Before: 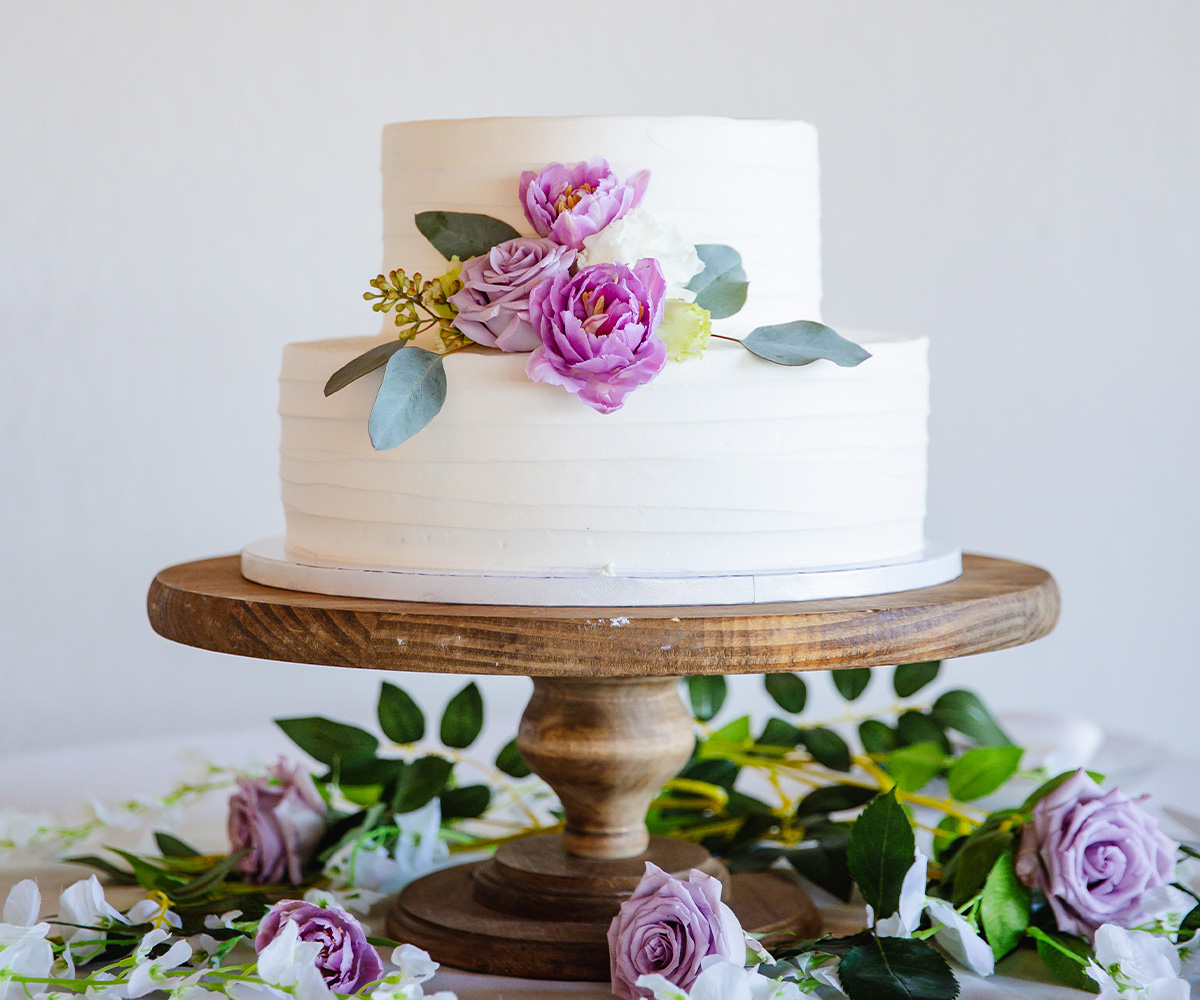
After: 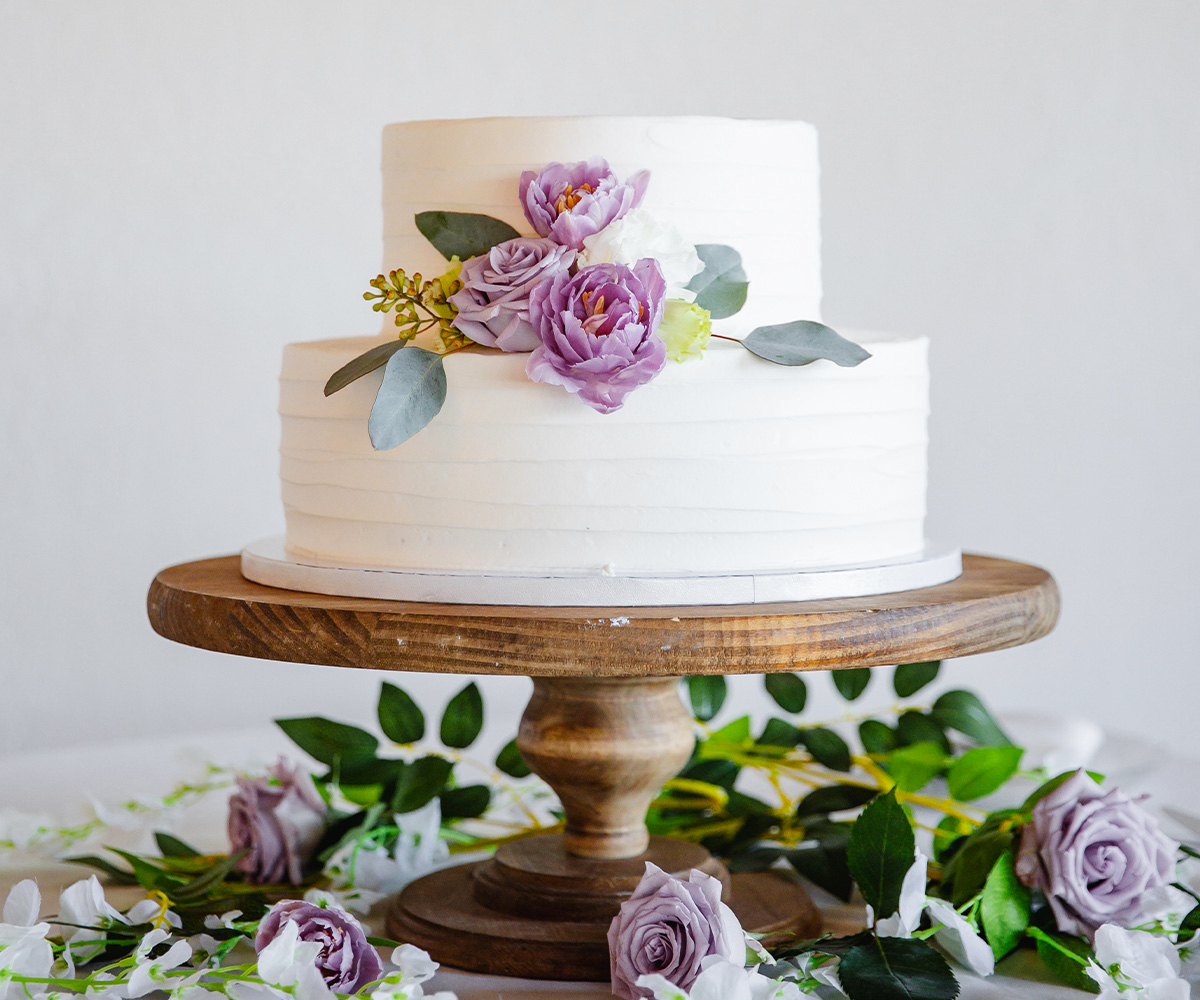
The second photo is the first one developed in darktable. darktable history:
color zones: curves: ch1 [(0.25, 0.61) (0.75, 0.248)]
contrast brightness saturation: saturation -0.05
